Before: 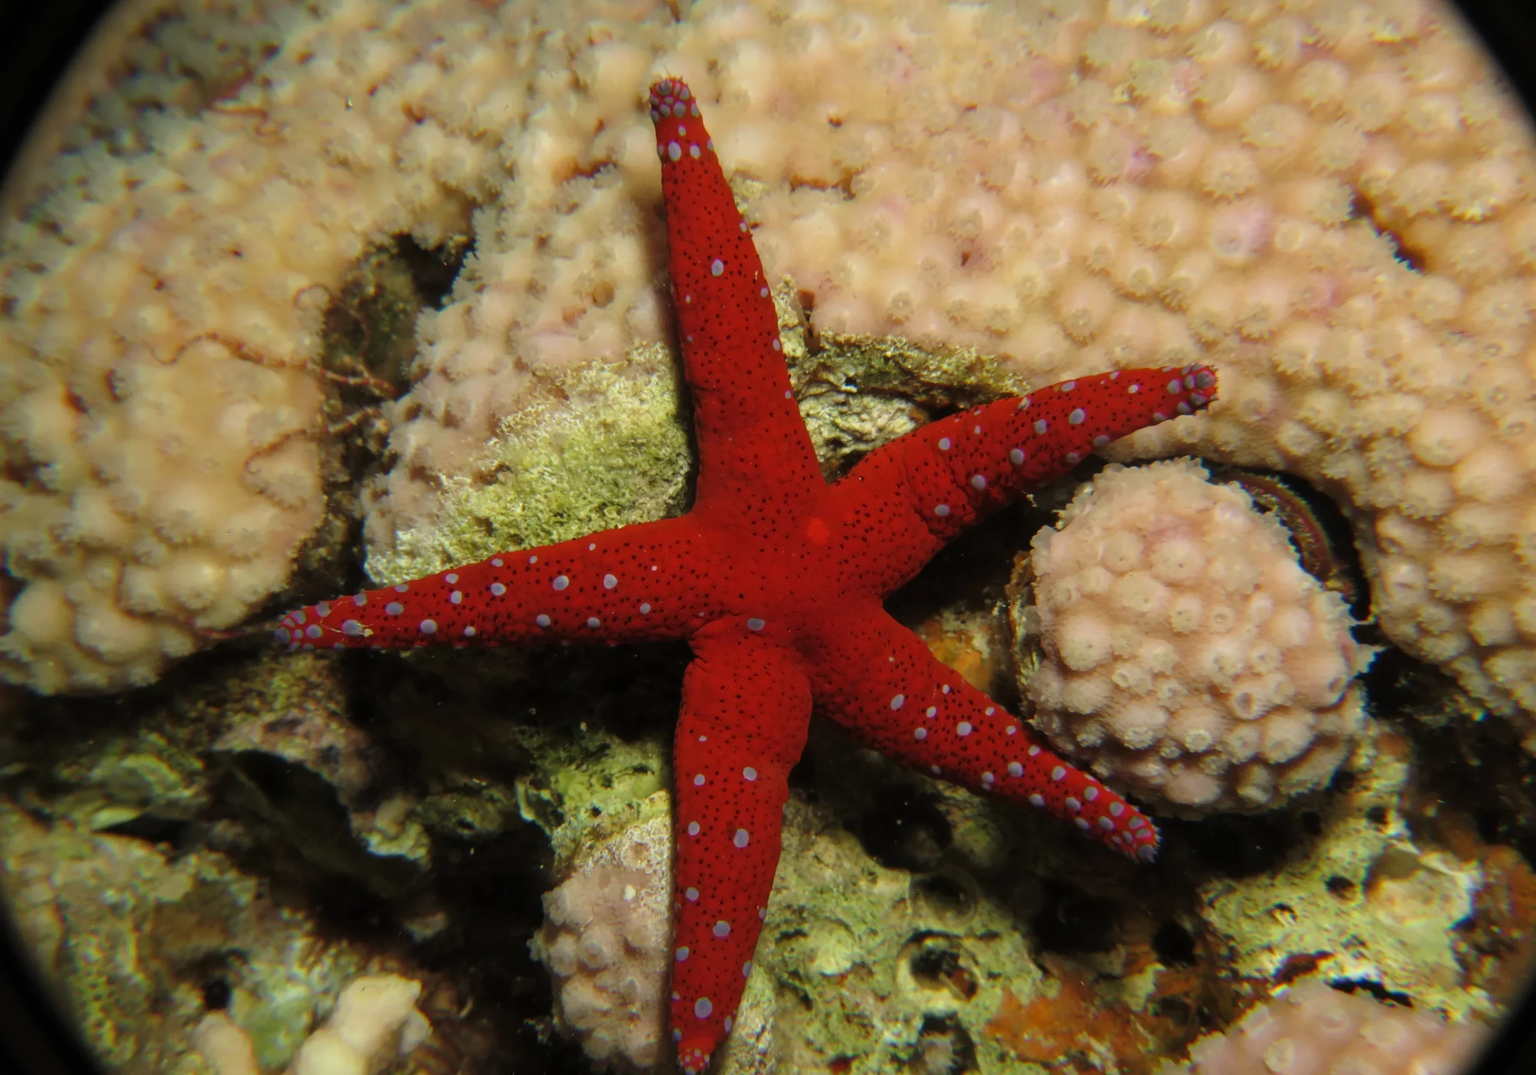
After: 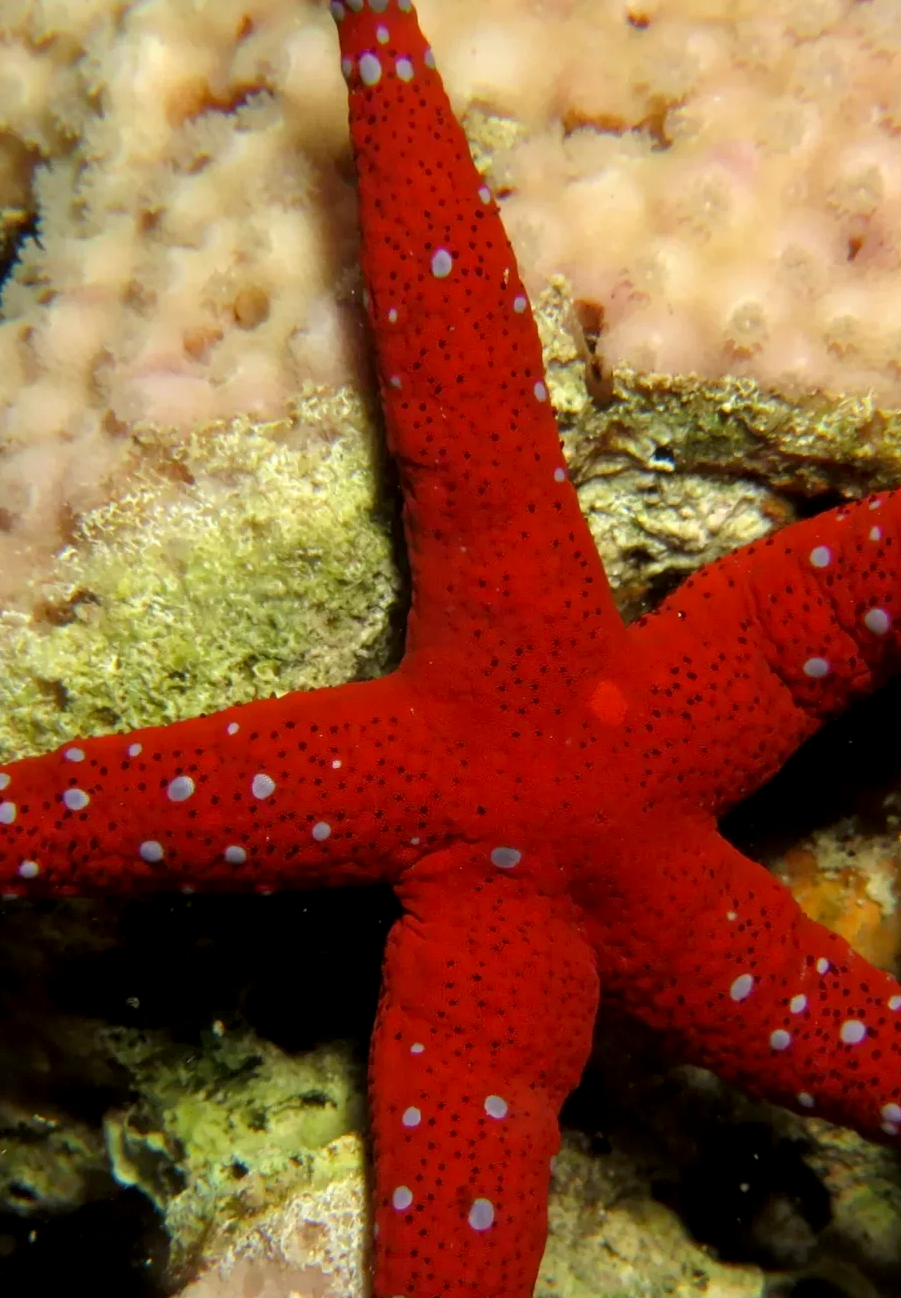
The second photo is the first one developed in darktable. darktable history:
crop and rotate: left 29.476%, top 10.214%, right 35.32%, bottom 17.333%
exposure: black level correction 0.005, exposure 0.417 EV, compensate highlight preservation false
